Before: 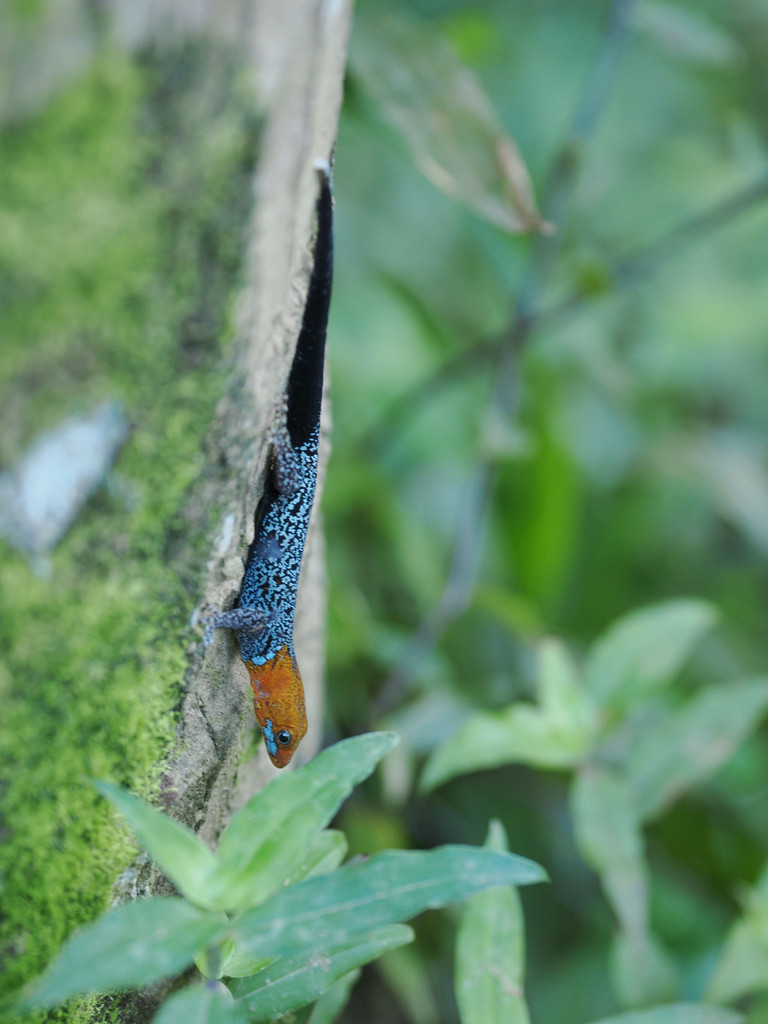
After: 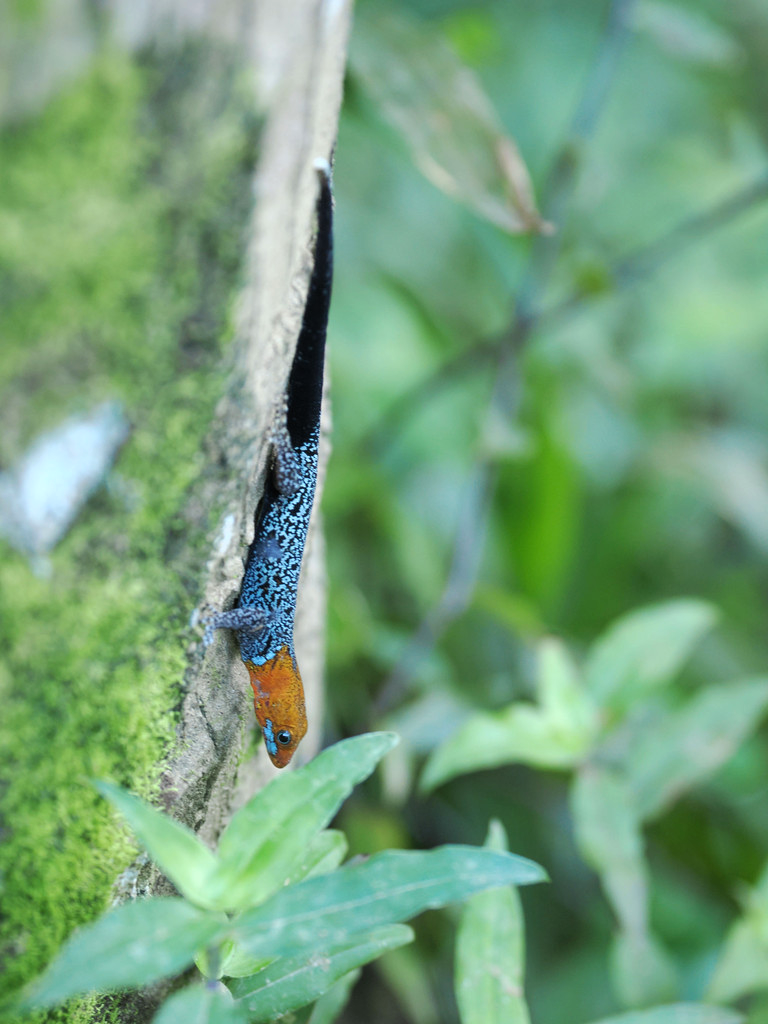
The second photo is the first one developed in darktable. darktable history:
tone equalizer: -8 EV -0.414 EV, -7 EV -0.409 EV, -6 EV -0.338 EV, -5 EV -0.256 EV, -3 EV 0.225 EV, -2 EV 0.315 EV, -1 EV 0.408 EV, +0 EV 0.39 EV
